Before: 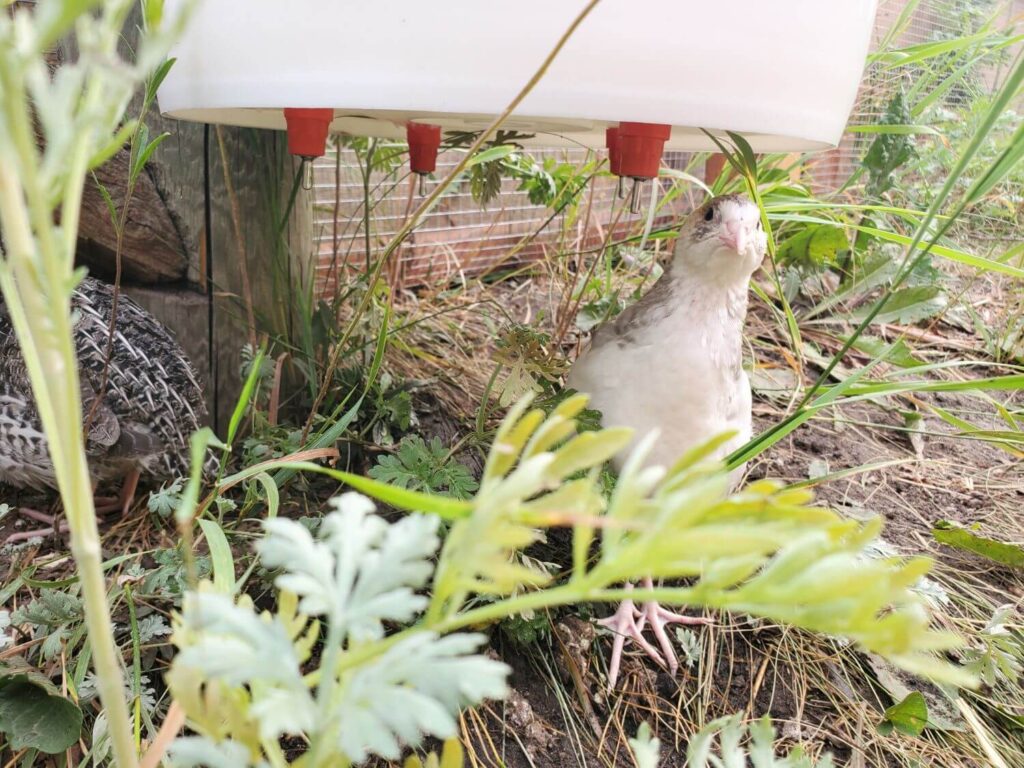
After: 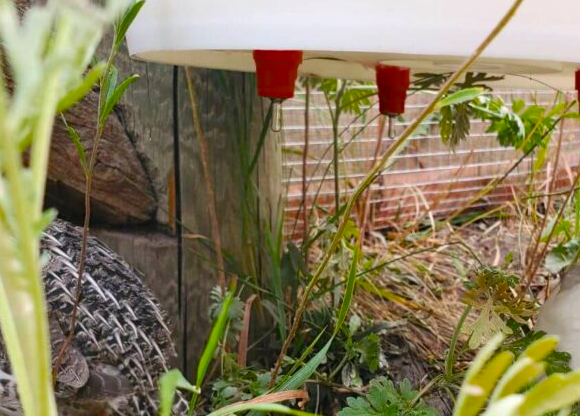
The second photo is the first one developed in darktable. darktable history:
color balance rgb: perceptual saturation grading › global saturation 29.372%, saturation formula JzAzBz (2021)
crop and rotate: left 3.029%, top 7.614%, right 40.279%, bottom 38.168%
